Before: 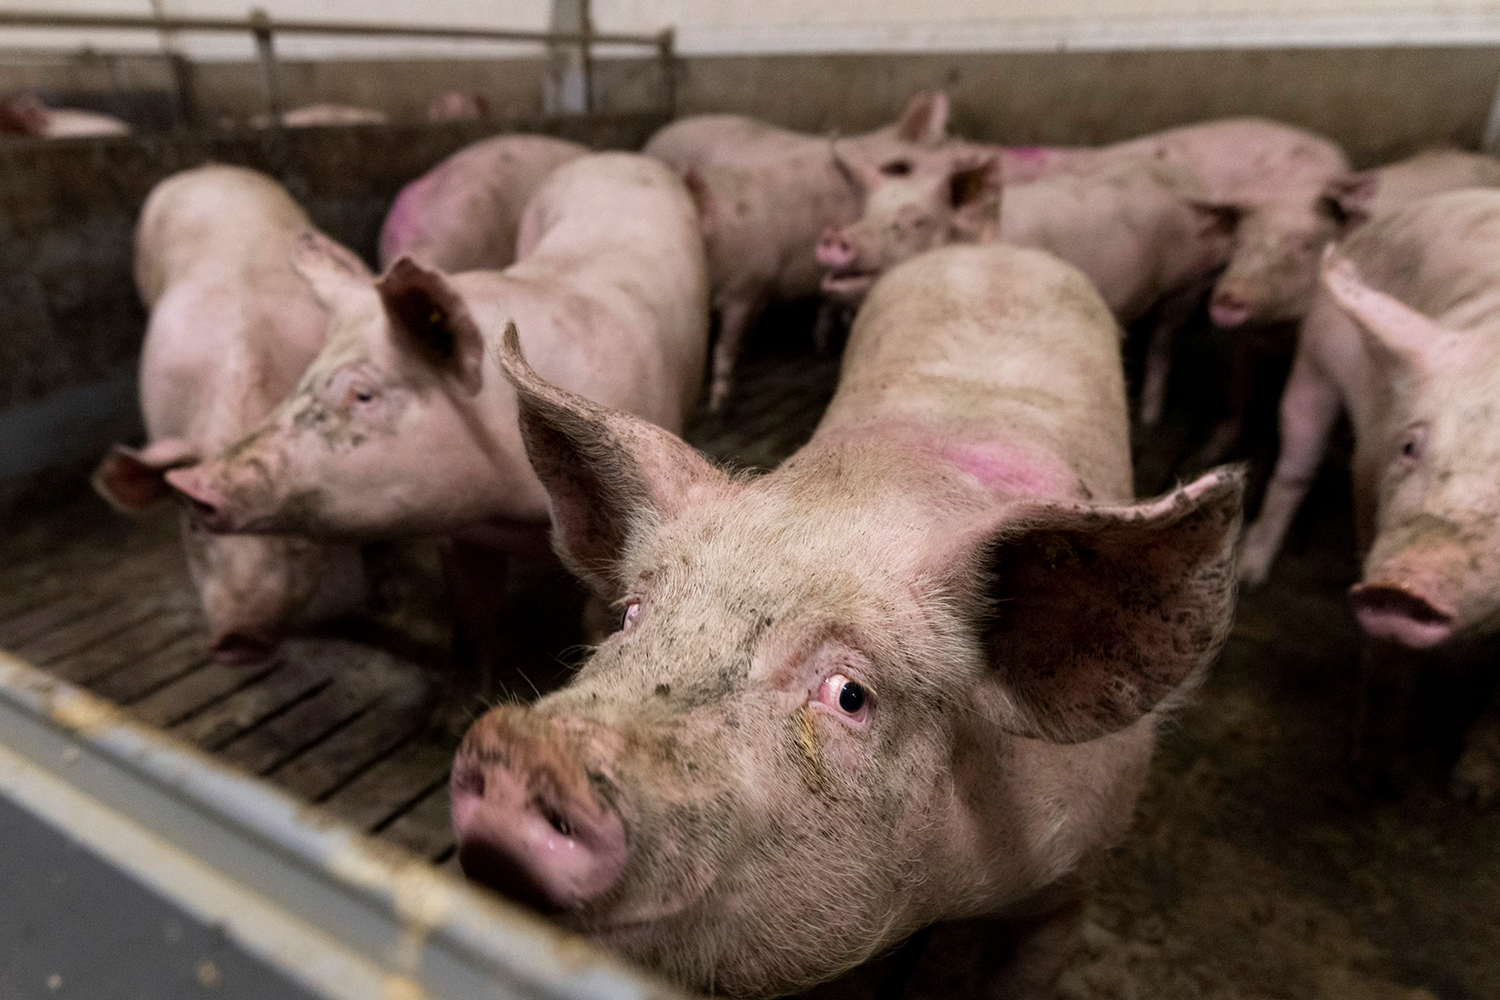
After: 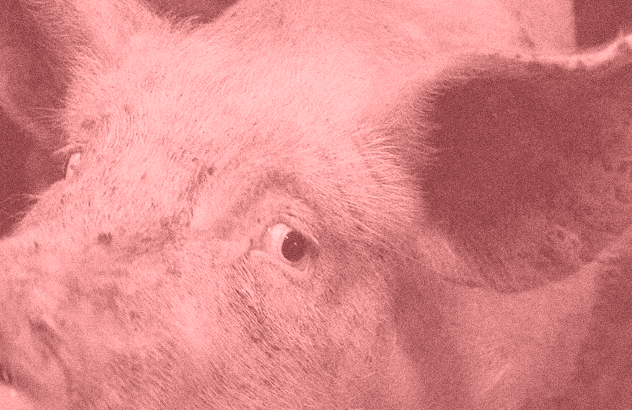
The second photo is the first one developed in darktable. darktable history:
crop: left 37.221%, top 45.169%, right 20.63%, bottom 13.777%
colorize: saturation 51%, source mix 50.67%, lightness 50.67%
exposure: exposure 0.3 EV, compensate highlight preservation false
contrast brightness saturation: saturation -0.17
grain: coarseness 0.09 ISO, strength 40%
